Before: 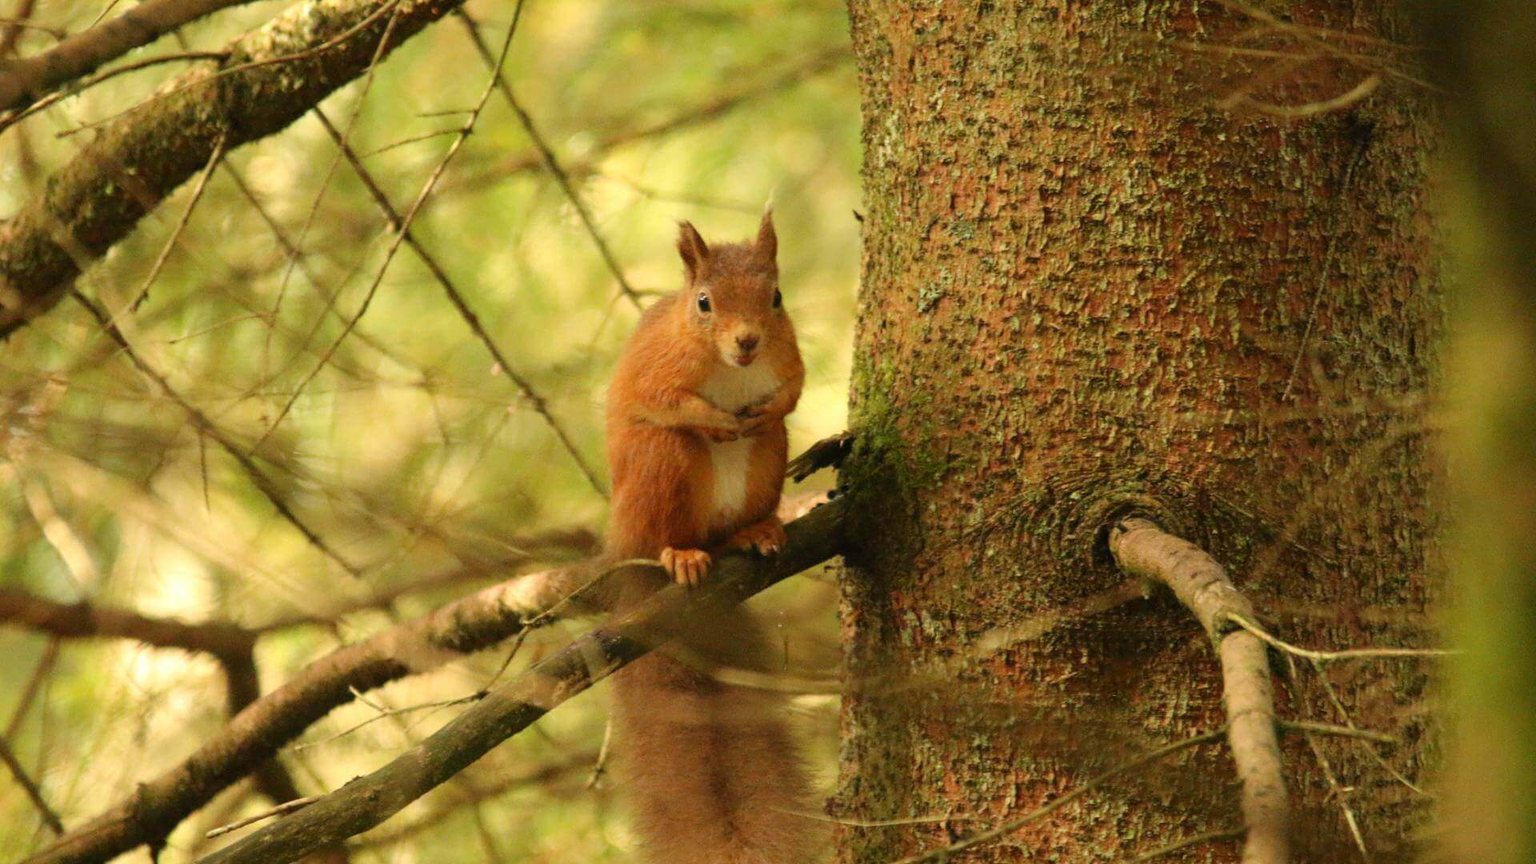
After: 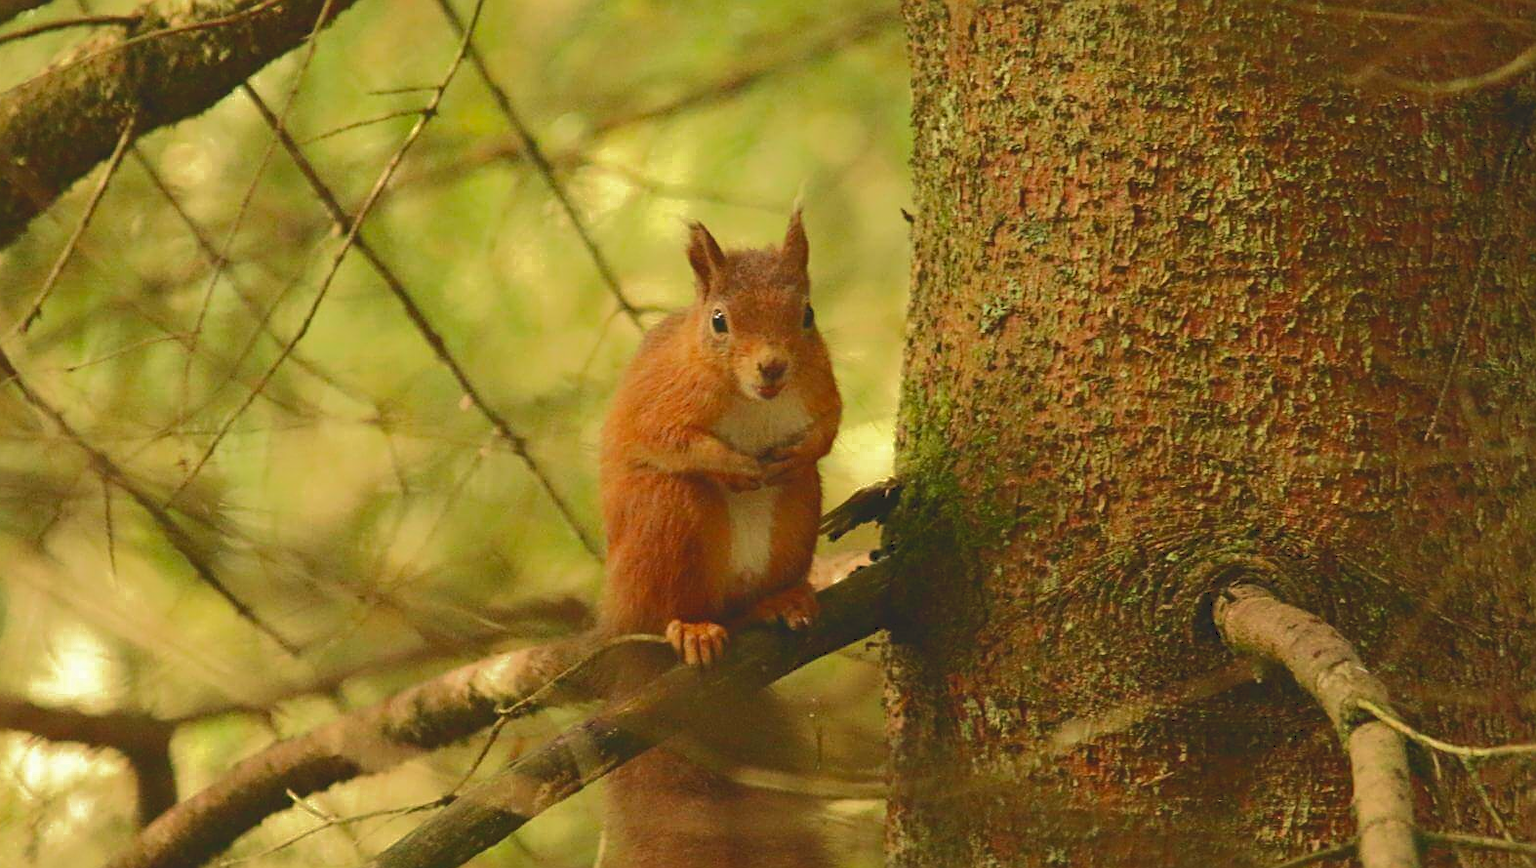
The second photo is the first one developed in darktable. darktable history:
sharpen: on, module defaults
velvia: on, module defaults
crop and rotate: left 7.473%, top 4.621%, right 10.527%, bottom 12.941%
tone curve: curves: ch0 [(0, 0) (0.003, 0.149) (0.011, 0.152) (0.025, 0.154) (0.044, 0.164) (0.069, 0.179) (0.1, 0.194) (0.136, 0.211) (0.177, 0.232) (0.224, 0.258) (0.277, 0.289) (0.335, 0.326) (0.399, 0.371) (0.468, 0.438) (0.543, 0.504) (0.623, 0.569) (0.709, 0.642) (0.801, 0.716) (0.898, 0.775) (1, 1)], color space Lab, independent channels, preserve colors none
